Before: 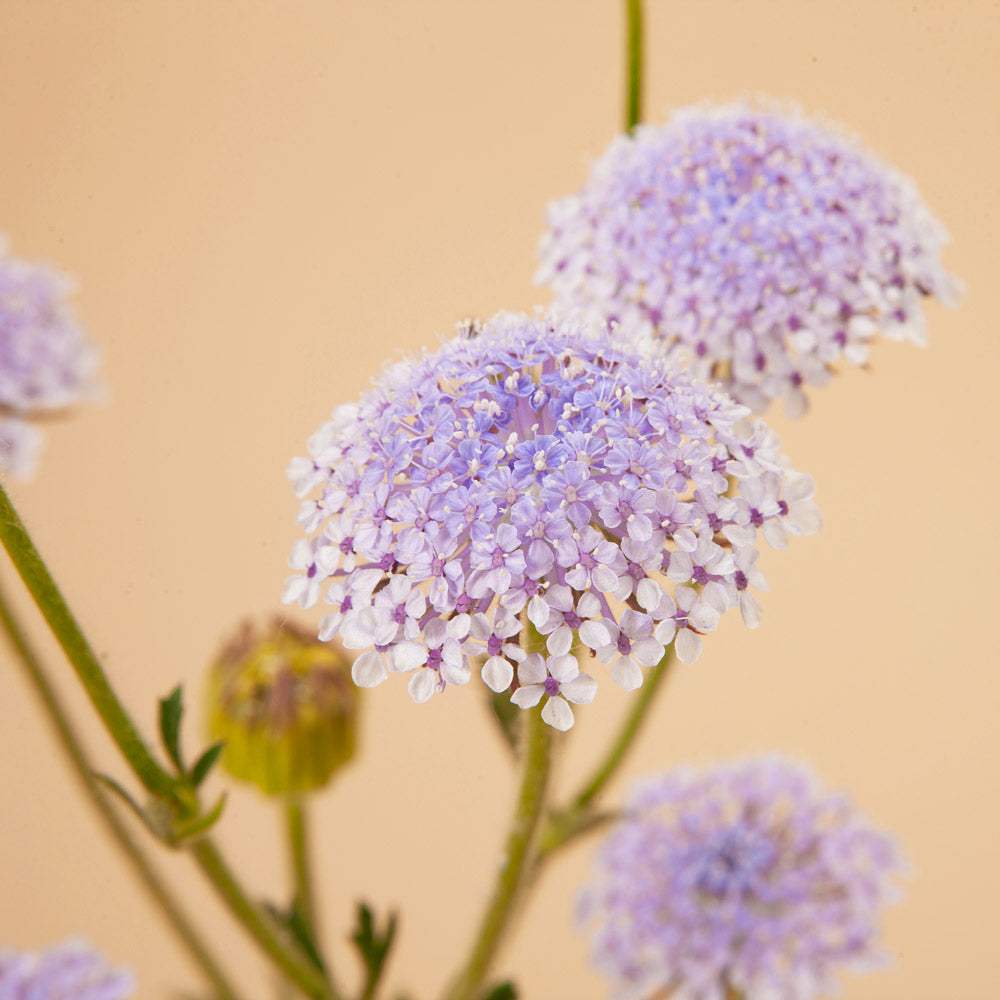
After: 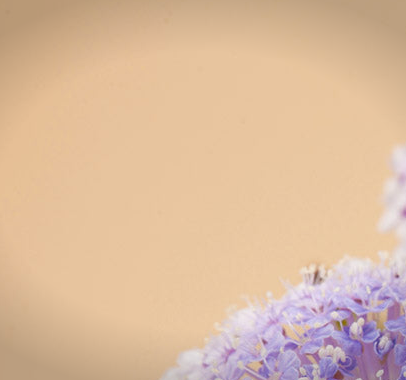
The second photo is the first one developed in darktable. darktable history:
vignetting: fall-off start 100.23%, brightness -0.372, saturation 0.008, width/height ratio 1.321
levels: levels [0, 0.499, 1]
crop: left 15.506%, top 5.443%, right 43.795%, bottom 56.556%
